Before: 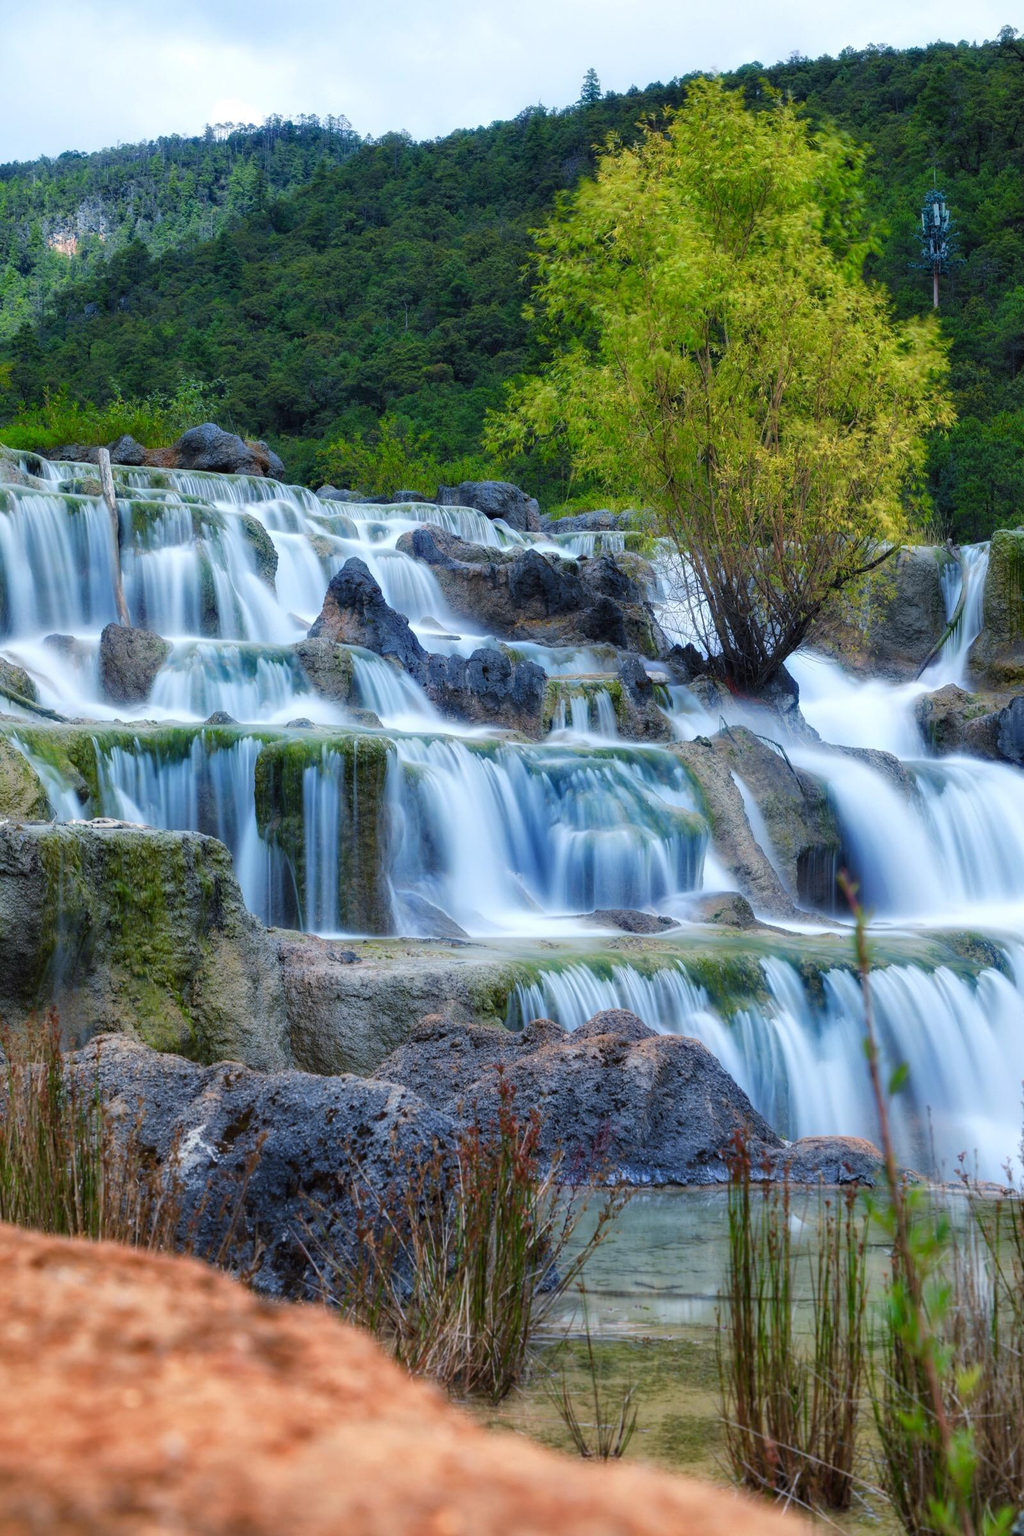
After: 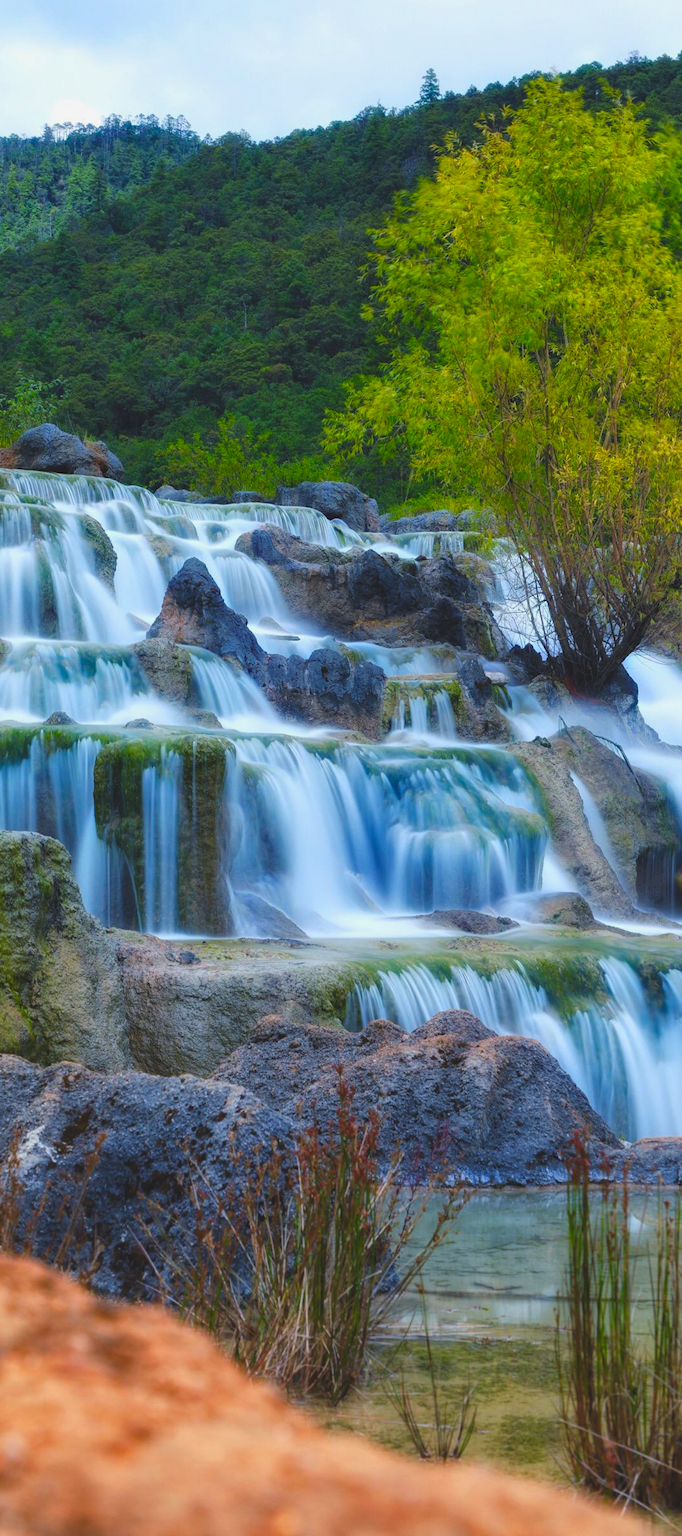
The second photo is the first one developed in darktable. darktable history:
crop and rotate: left 15.754%, right 17.579%
color balance rgb: perceptual saturation grading › global saturation 25%, global vibrance 20%
exposure: black level correction -0.014, exposure -0.193 EV, compensate highlight preservation false
shadows and highlights: shadows 12, white point adjustment 1.2, highlights -0.36, soften with gaussian
